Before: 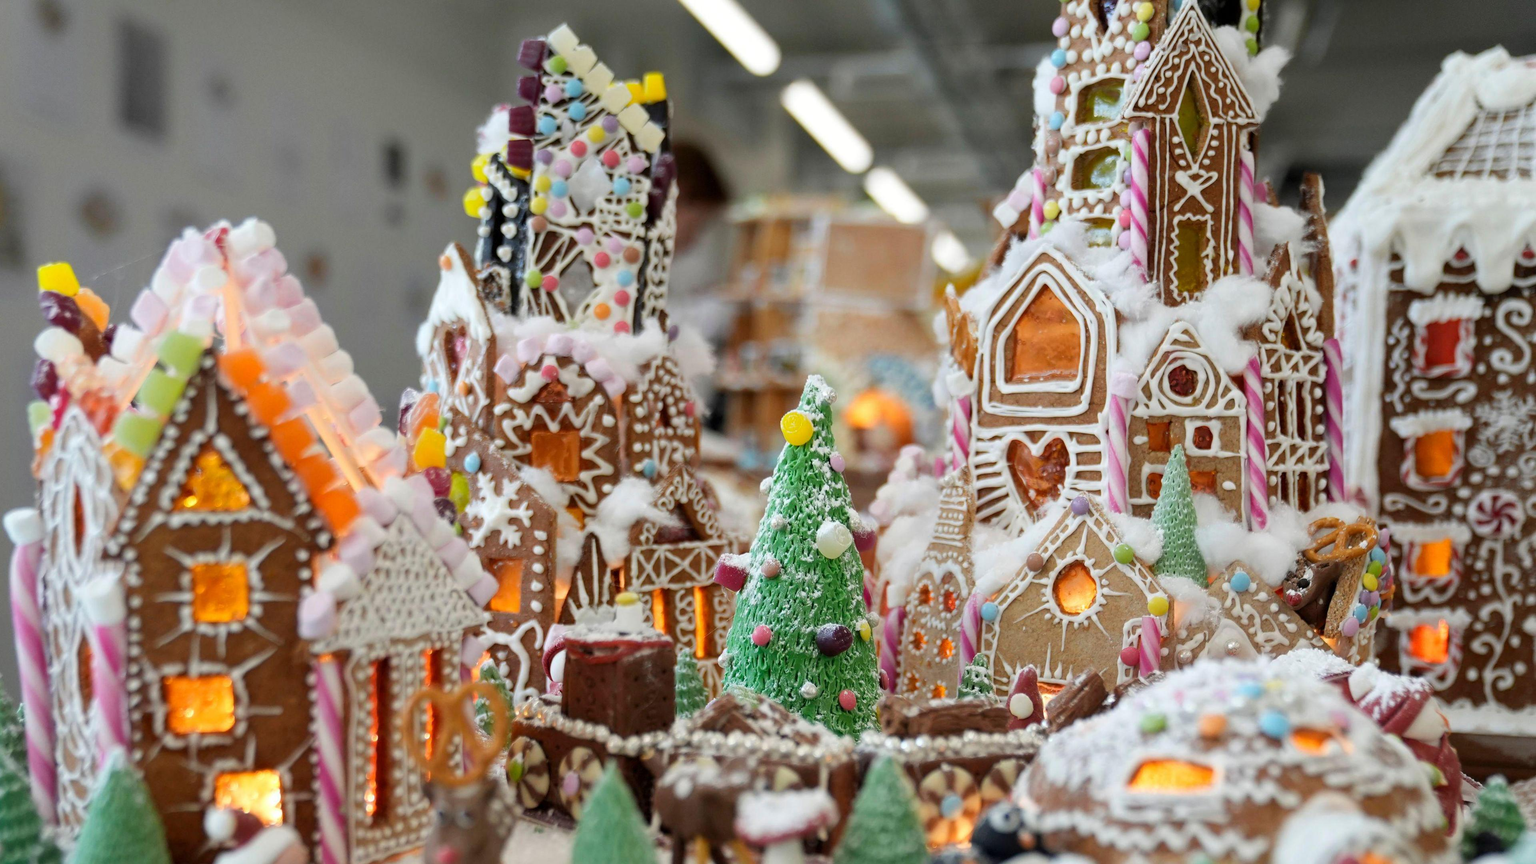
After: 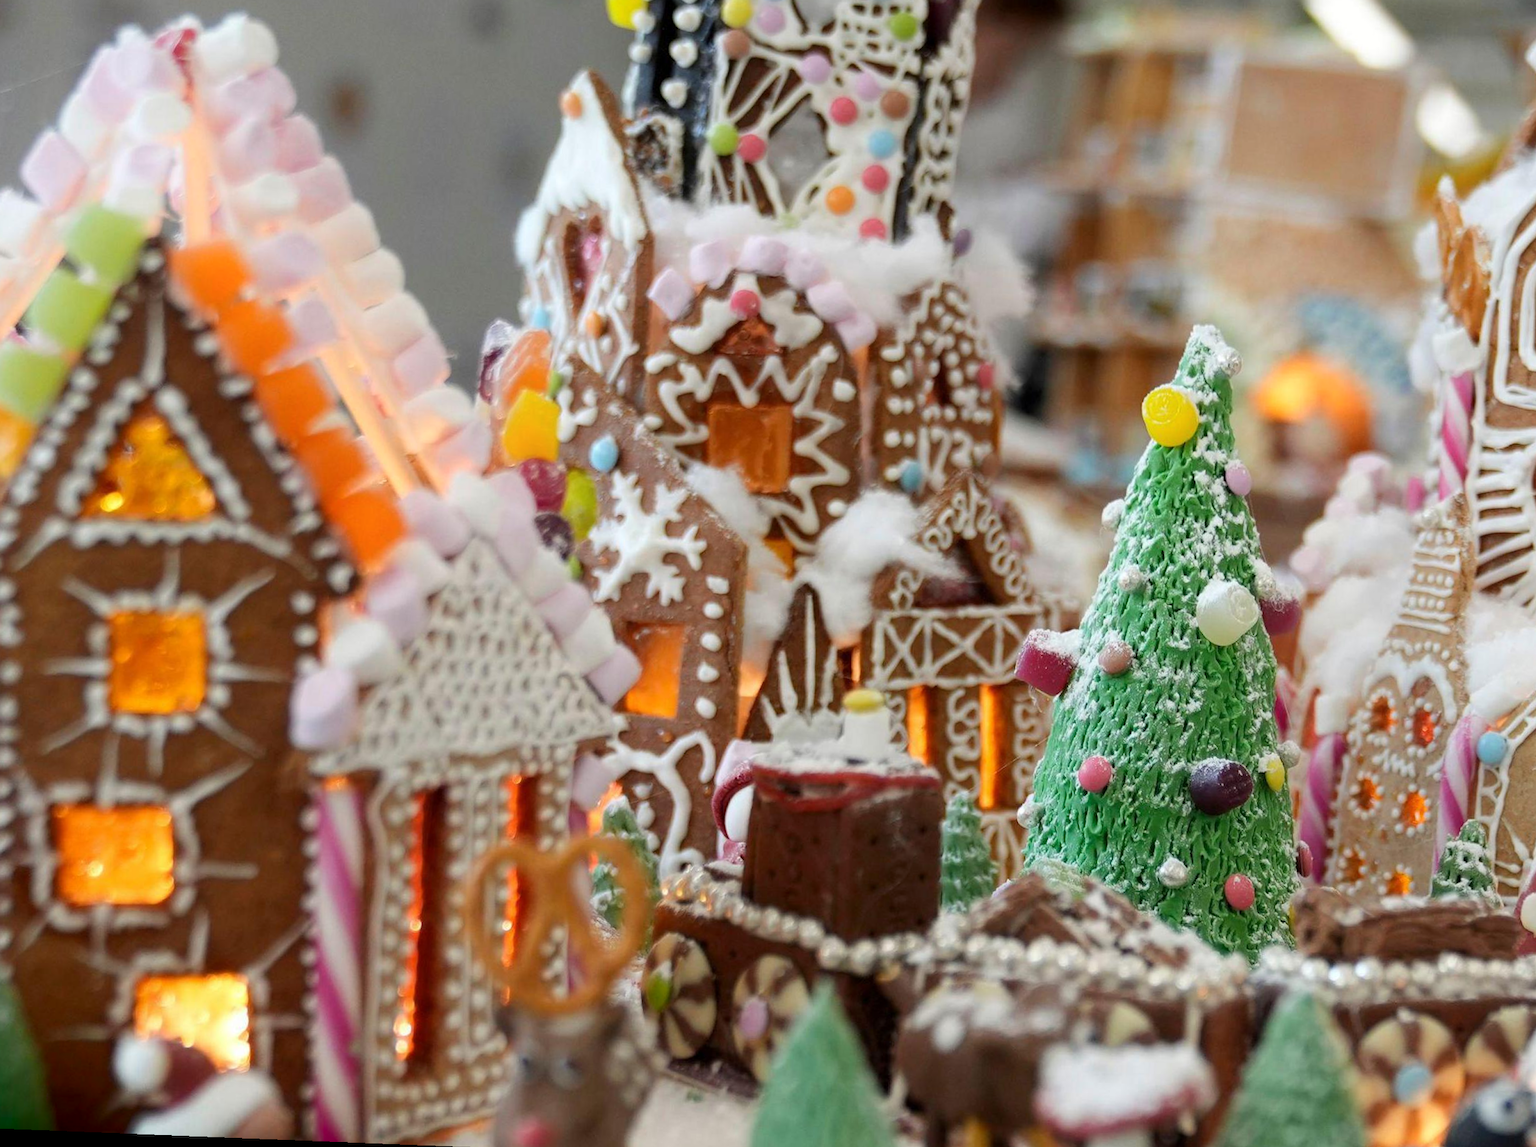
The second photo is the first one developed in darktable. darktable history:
crop: left 8.966%, top 23.852%, right 34.699%, bottom 4.703%
rotate and perspective: rotation 2.27°, automatic cropping off
shadows and highlights: shadows -70, highlights 35, soften with gaussian
